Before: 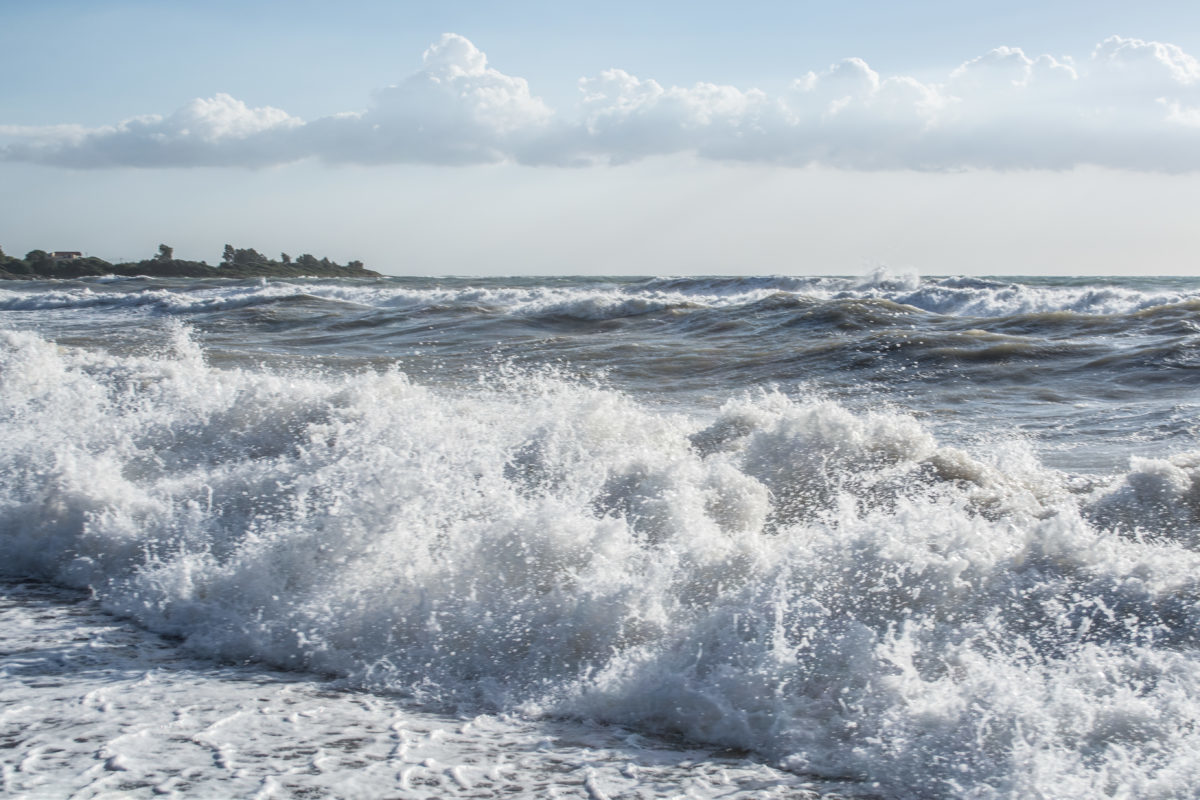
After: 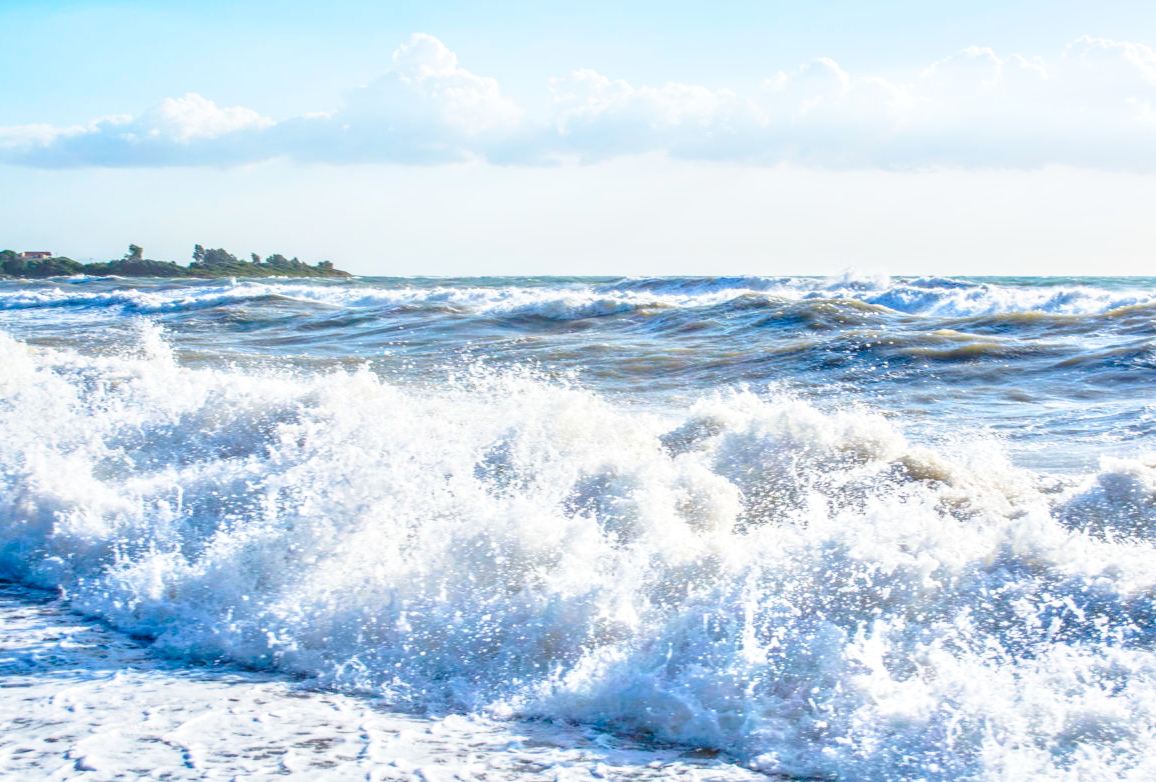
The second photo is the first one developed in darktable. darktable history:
crop and rotate: left 2.536%, right 1.107%, bottom 2.246%
exposure: exposure -0.041 EV, compensate highlight preservation false
color correction: saturation 1.8
base curve: curves: ch0 [(0, 0) (0.028, 0.03) (0.121, 0.232) (0.46, 0.748) (0.859, 0.968) (1, 1)], preserve colors none
local contrast: on, module defaults
rotate and perspective: automatic cropping original format, crop left 0, crop top 0
color balance rgb: perceptual saturation grading › global saturation 20%, global vibrance 20%
tone equalizer: -8 EV 1 EV, -7 EV 1 EV, -6 EV 1 EV, -5 EV 1 EV, -4 EV 1 EV, -3 EV 0.75 EV, -2 EV 0.5 EV, -1 EV 0.25 EV
